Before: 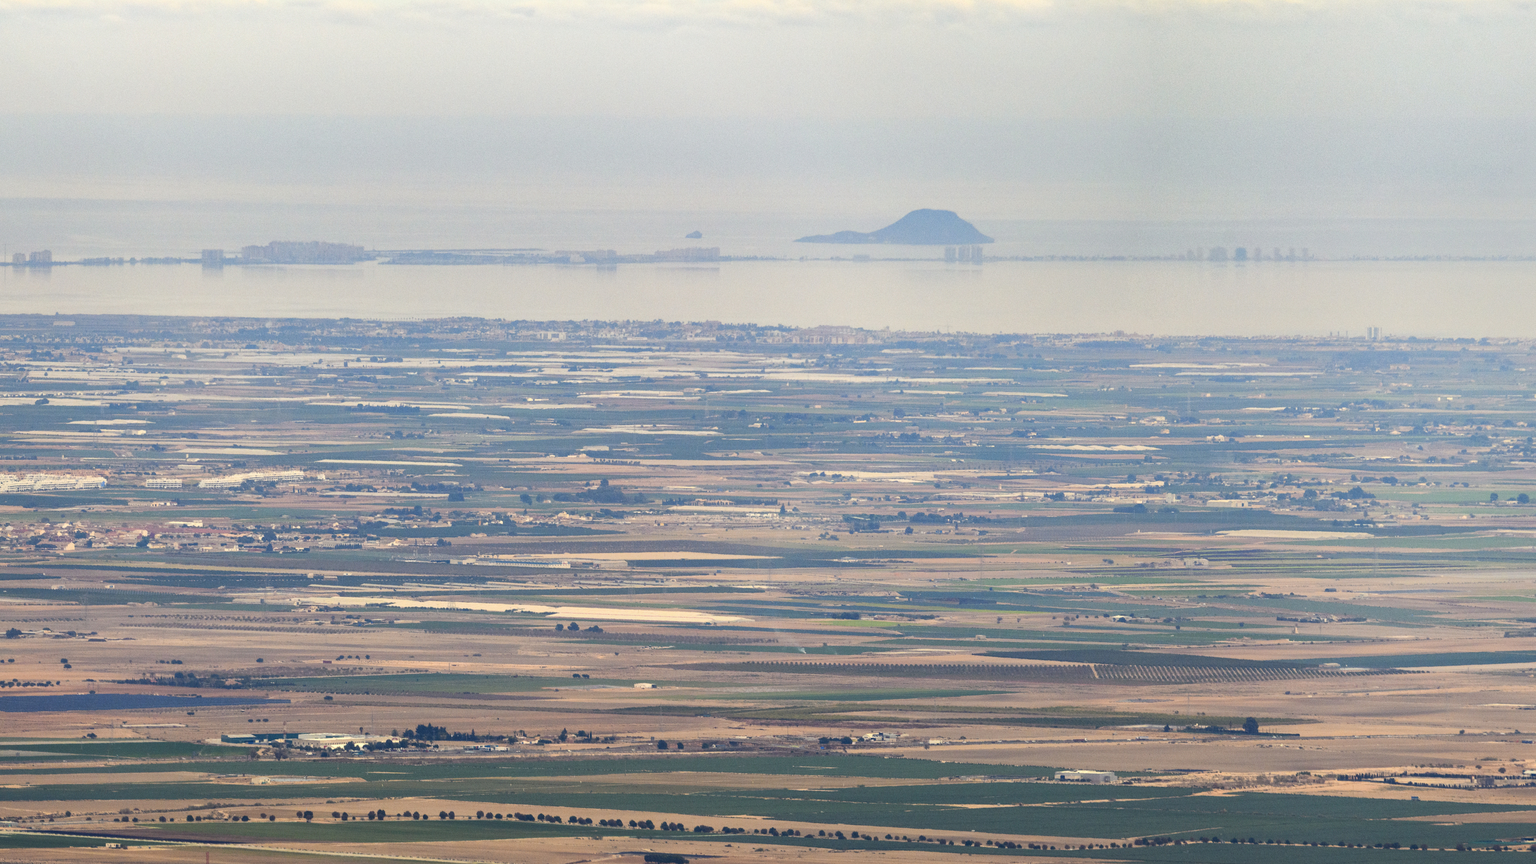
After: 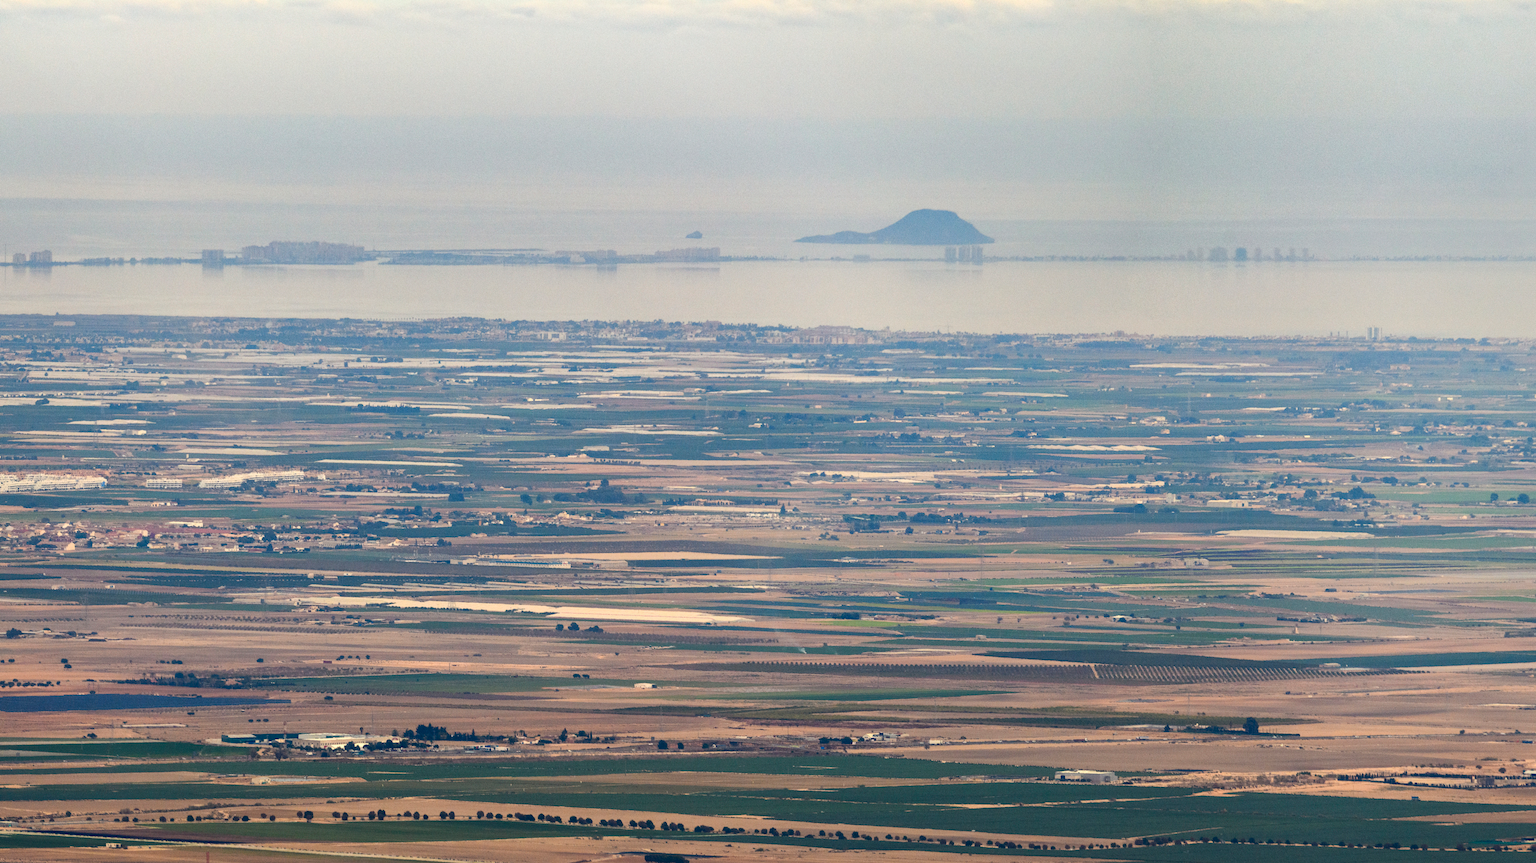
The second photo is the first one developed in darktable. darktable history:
contrast brightness saturation: brightness -0.098
